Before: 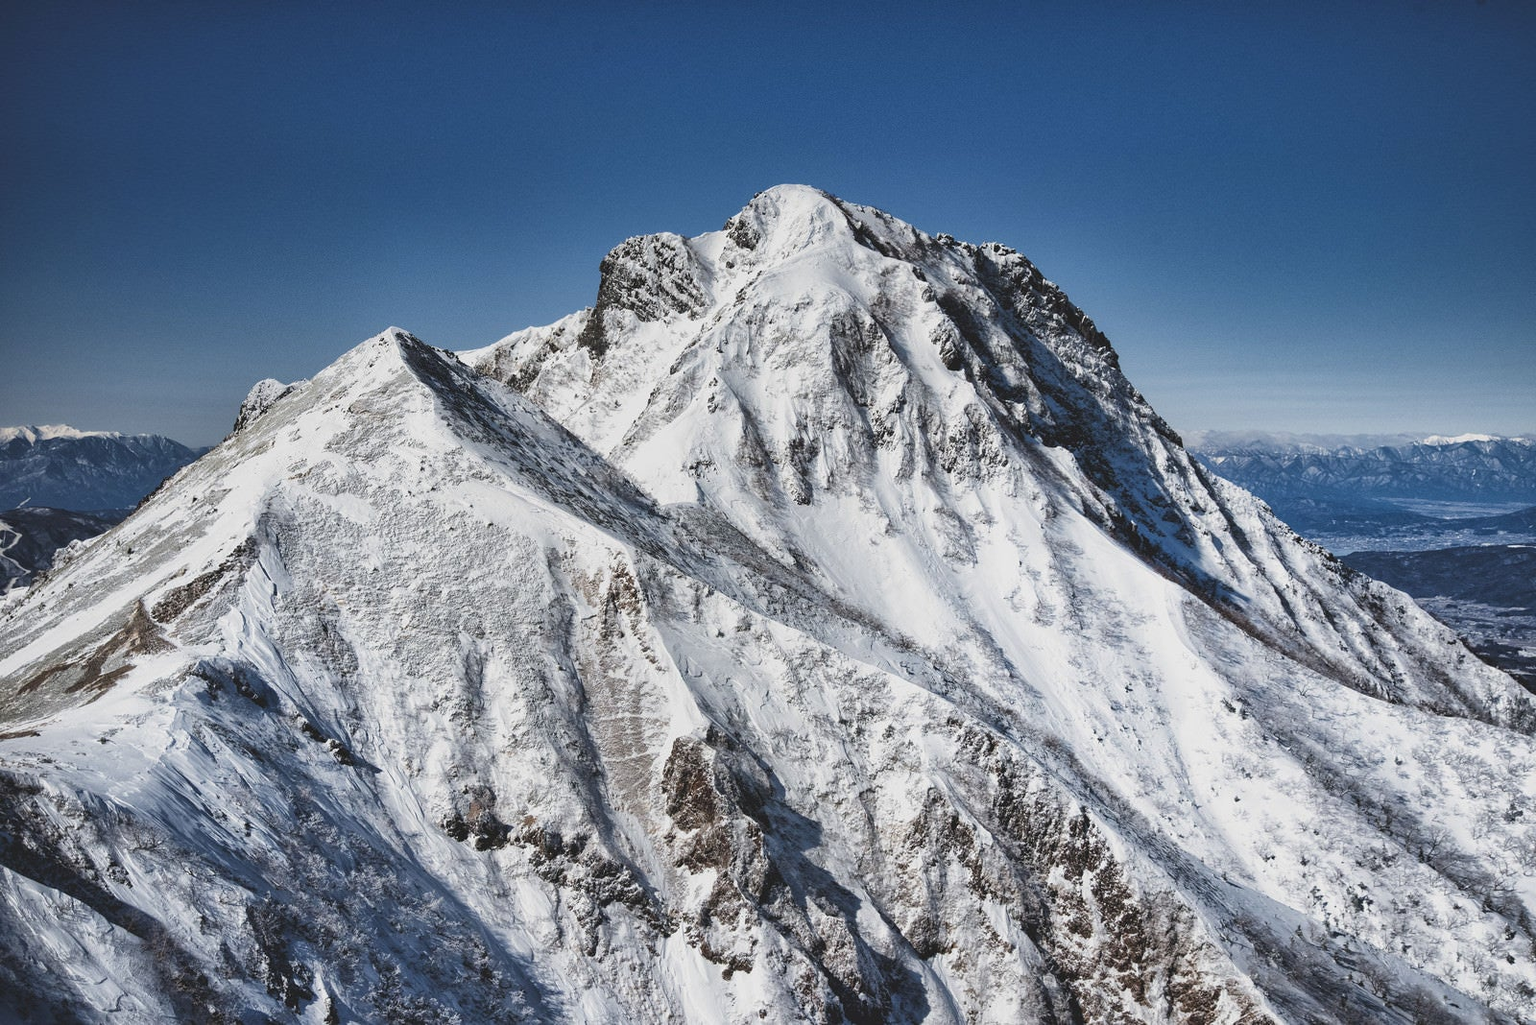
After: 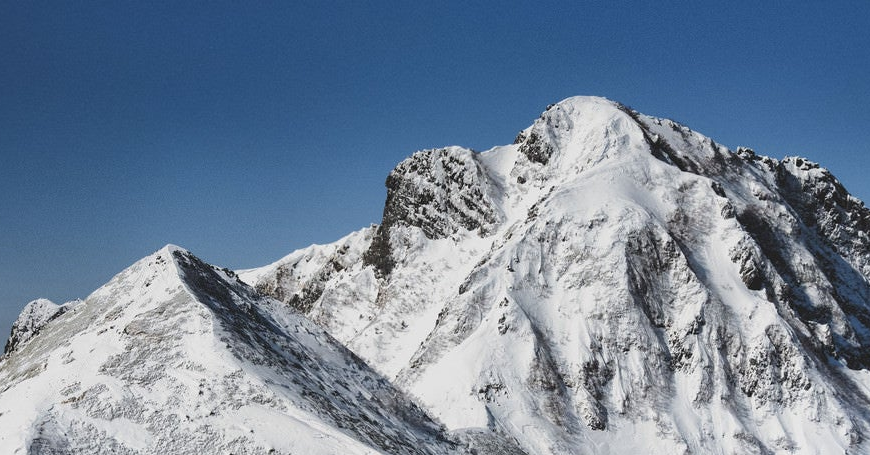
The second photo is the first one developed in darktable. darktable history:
crop: left 14.971%, top 9.055%, right 30.596%, bottom 48.338%
